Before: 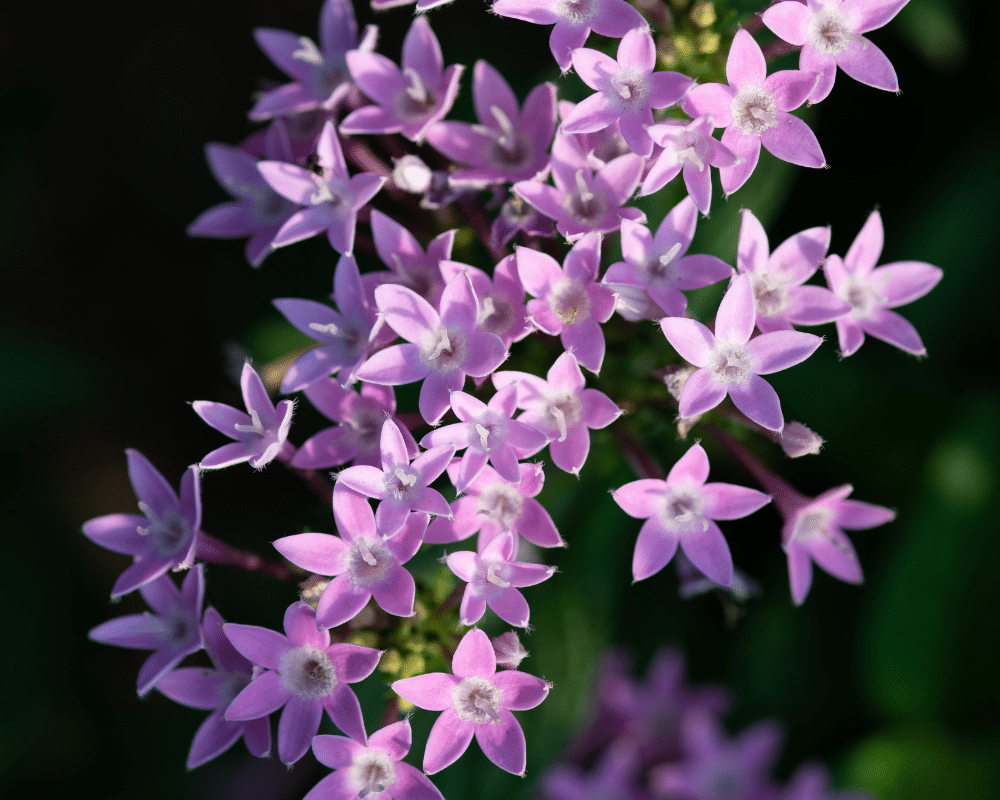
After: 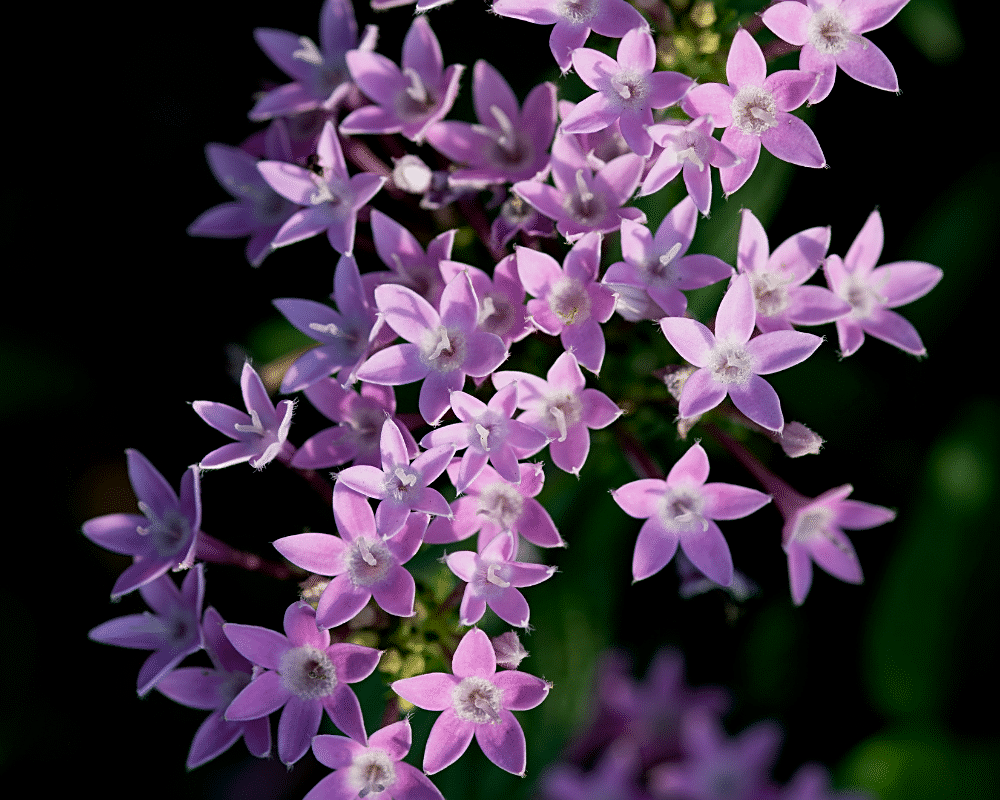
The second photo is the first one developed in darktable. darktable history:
exposure: black level correction 0.006, exposure -0.226 EV, compensate highlight preservation false
white balance: emerald 1
sharpen: on, module defaults
